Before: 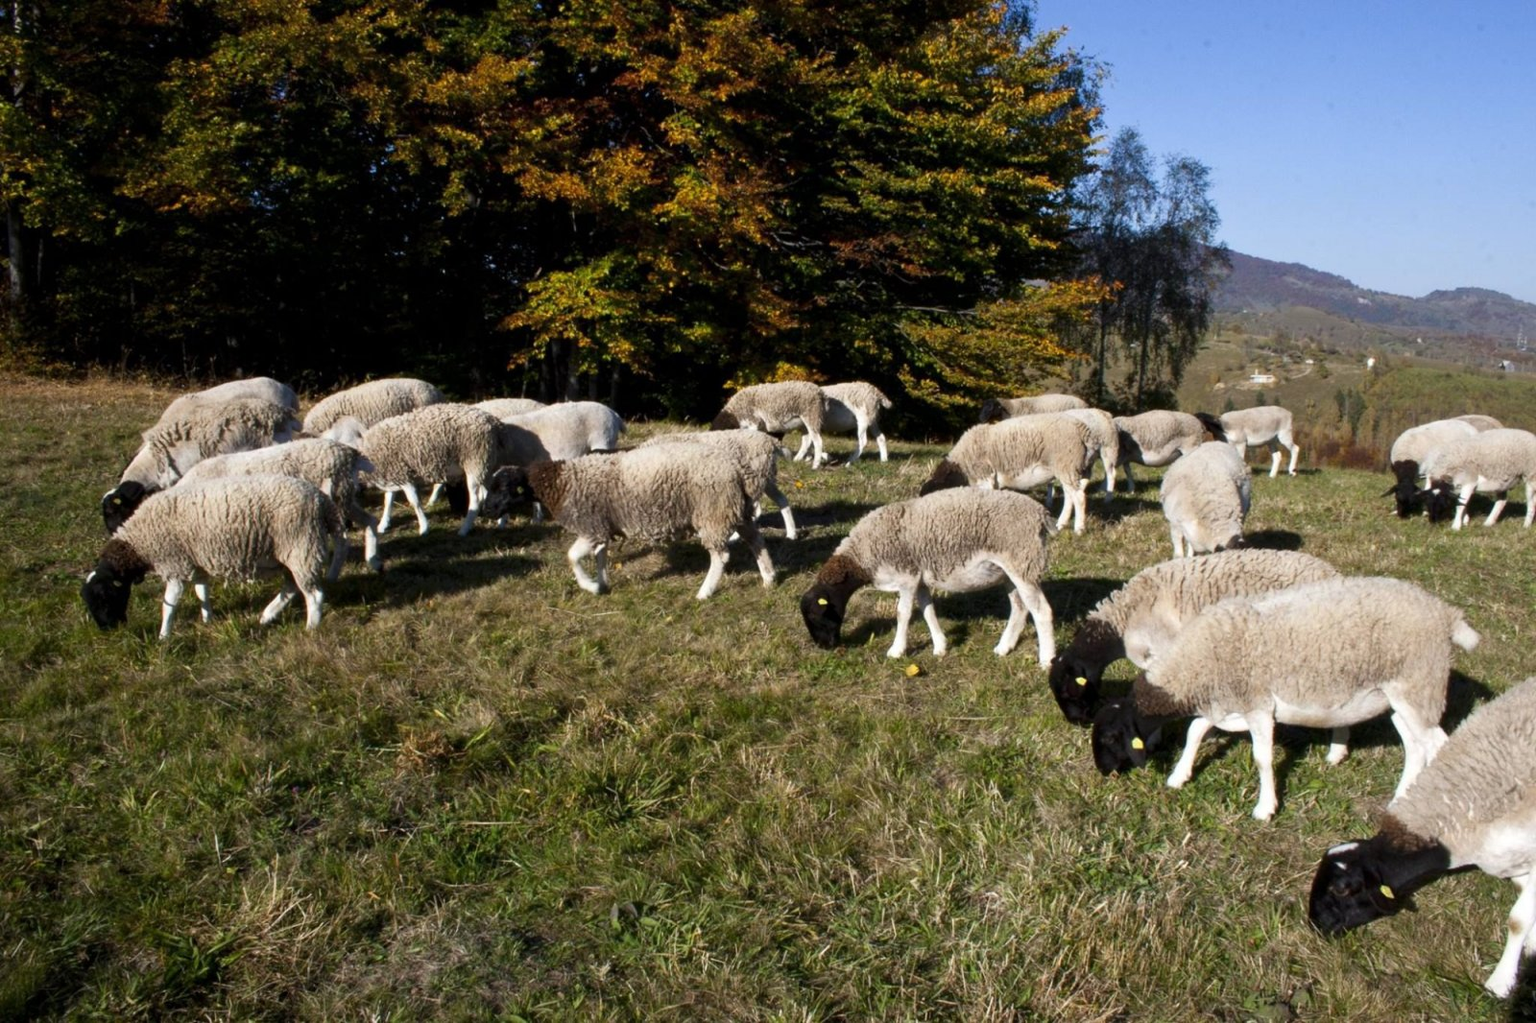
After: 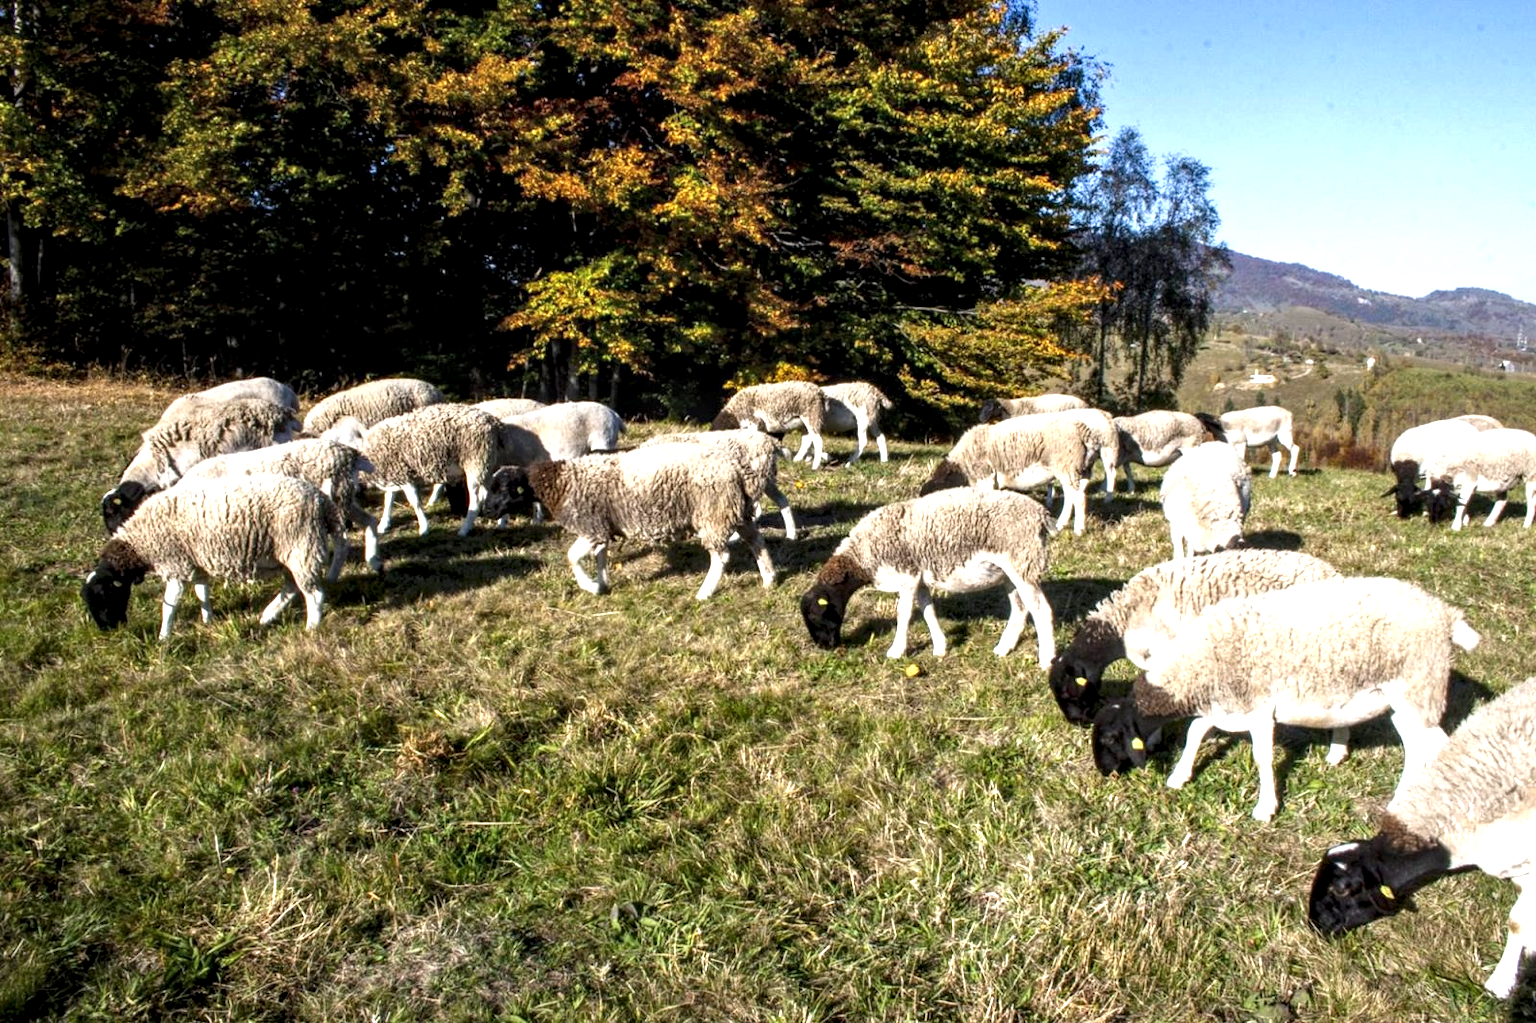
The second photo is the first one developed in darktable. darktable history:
exposure: exposure 1 EV, compensate highlight preservation false
local contrast: highlights 21%, detail 150%
